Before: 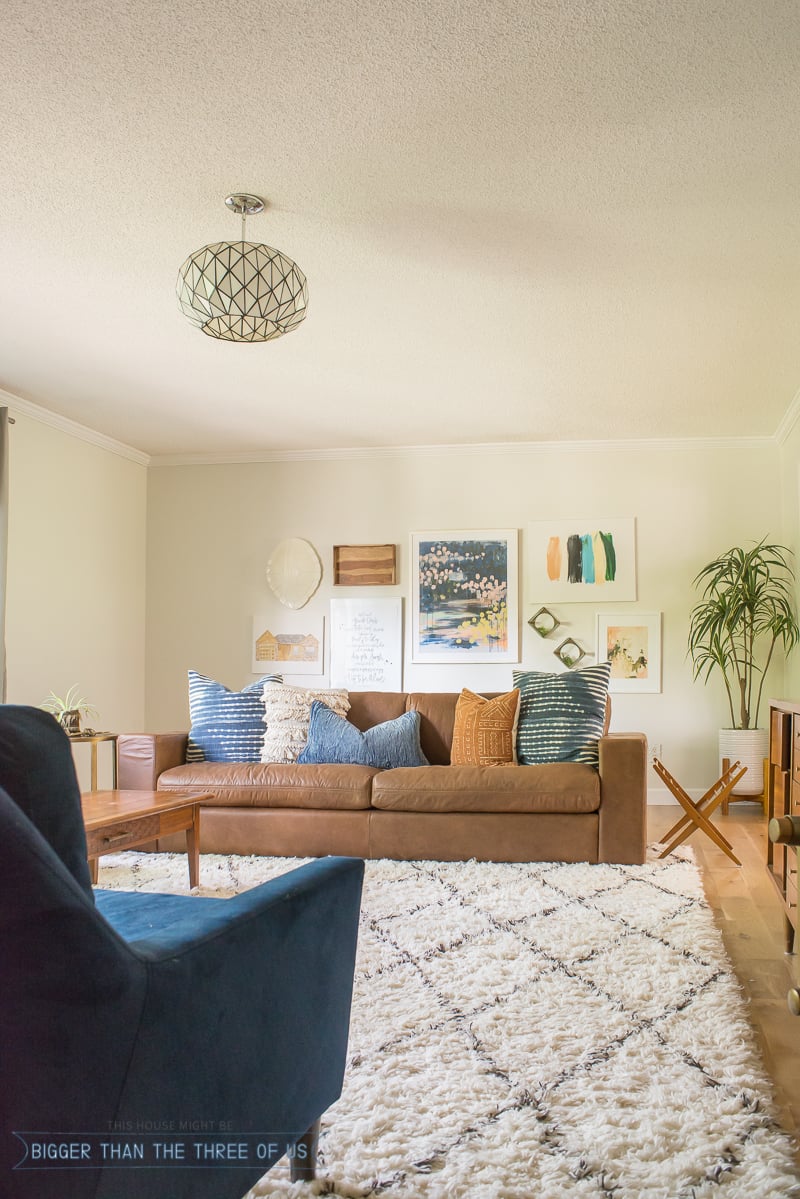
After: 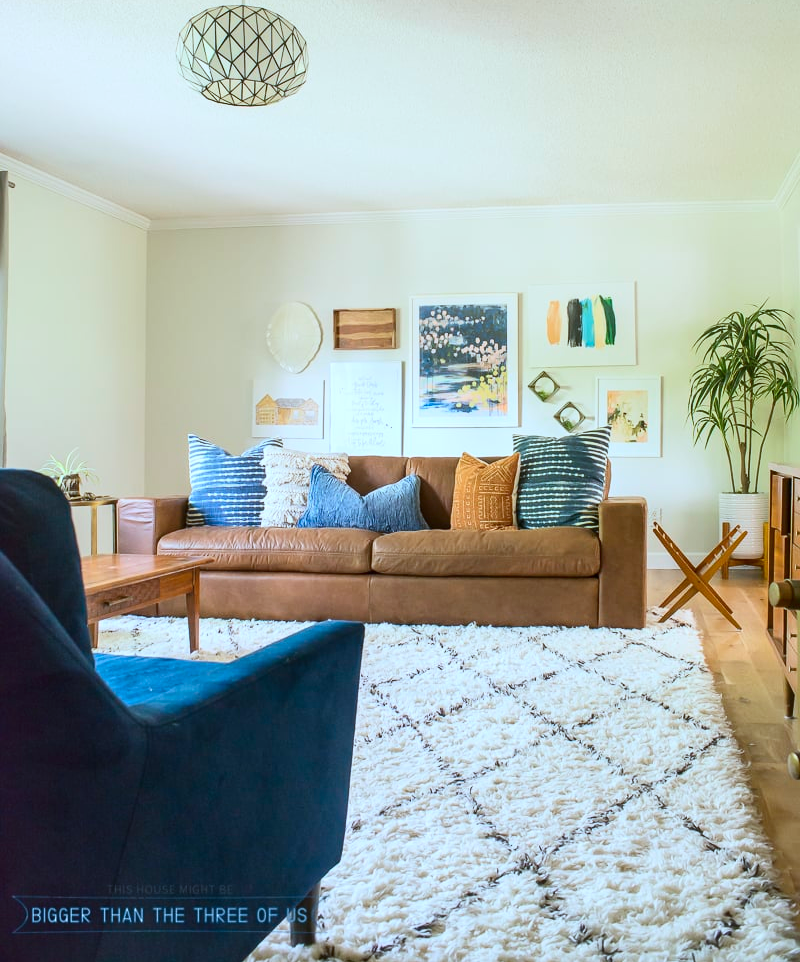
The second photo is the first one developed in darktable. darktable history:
crop and rotate: top 19.723%
tone equalizer: on, module defaults
contrast brightness saturation: contrast 0.183, saturation 0.306
color calibration: illuminant F (fluorescent), F source F9 (Cool White Deluxe 4150 K) – high CRI, x 0.374, y 0.373, temperature 4162.92 K
